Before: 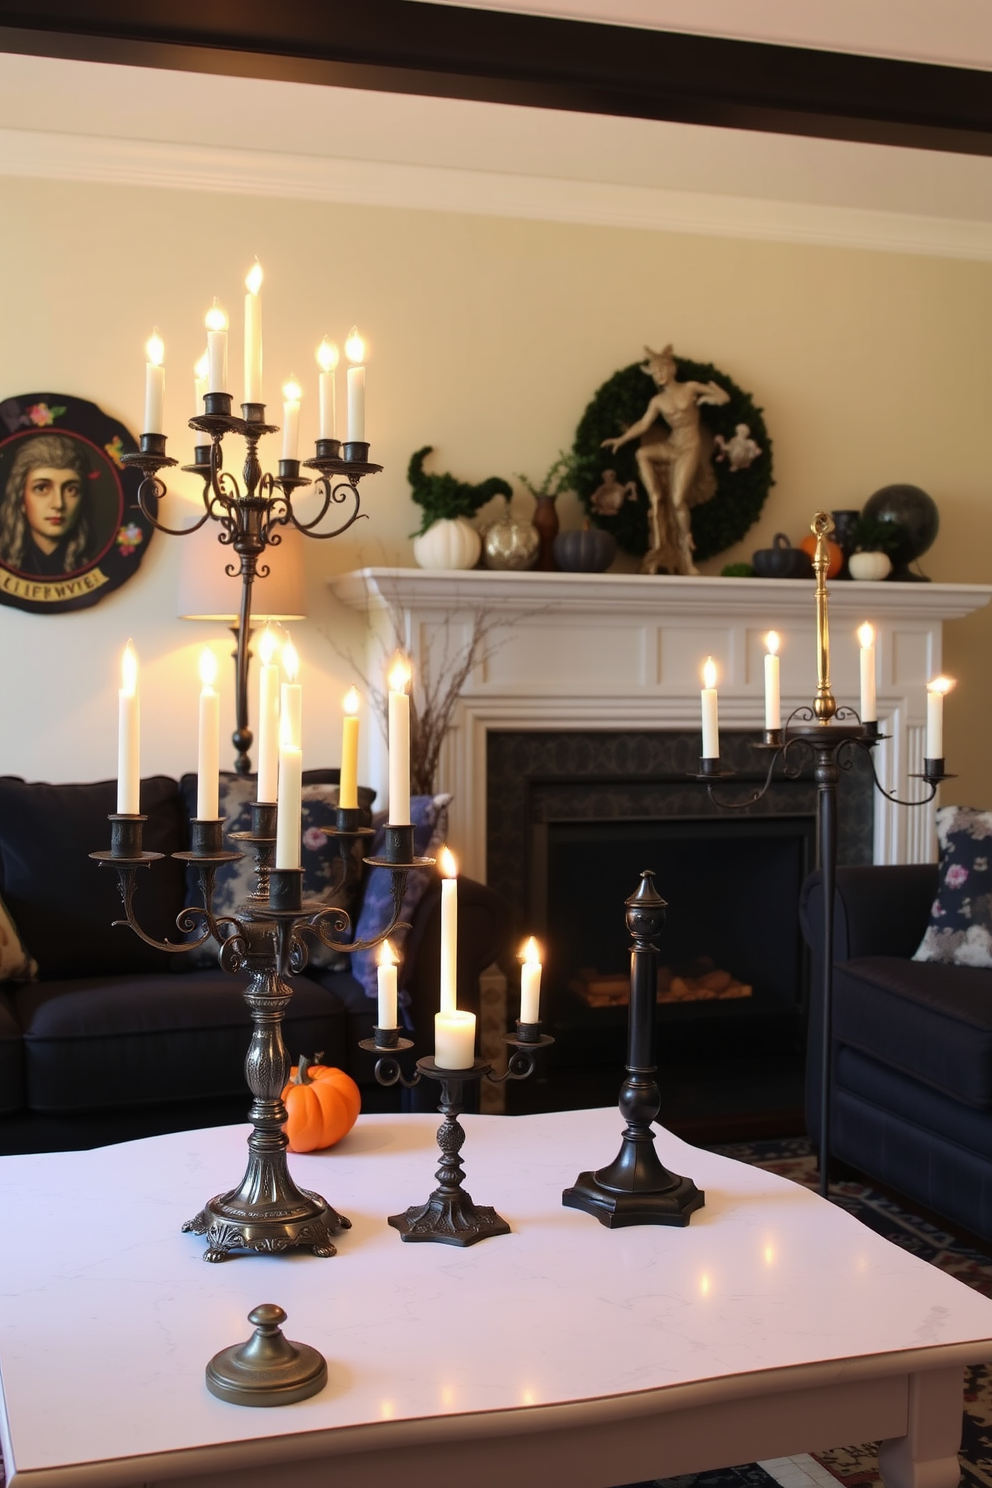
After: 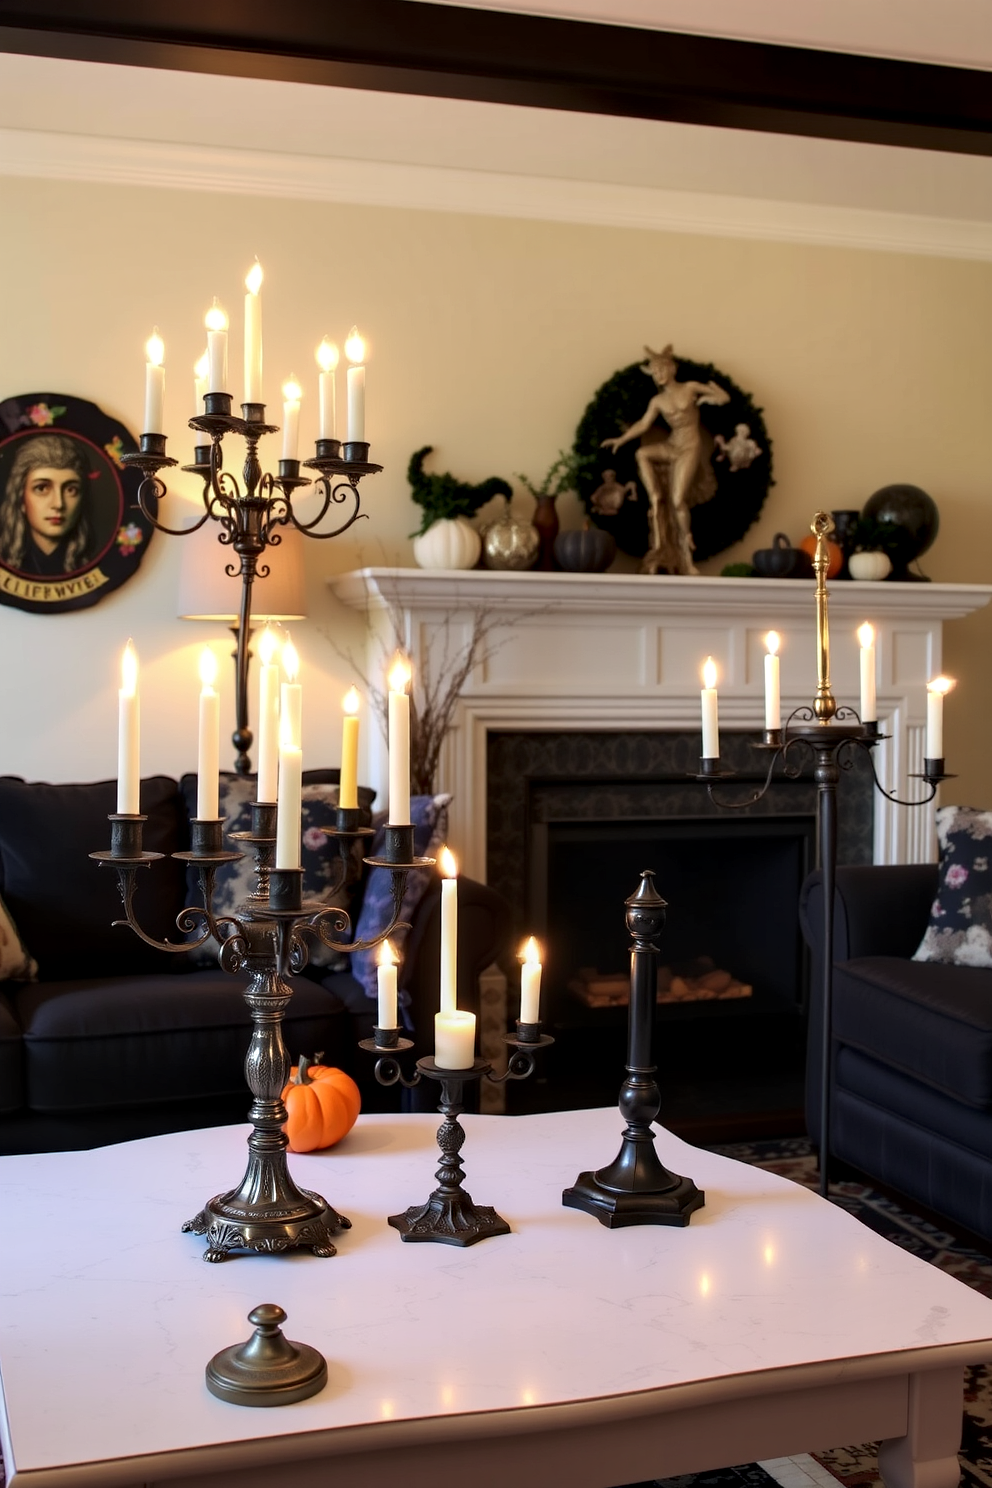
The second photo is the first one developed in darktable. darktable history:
local contrast: highlights 26%, shadows 77%, midtone range 0.746
sharpen: radius 5.349, amount 0.311, threshold 26.396
